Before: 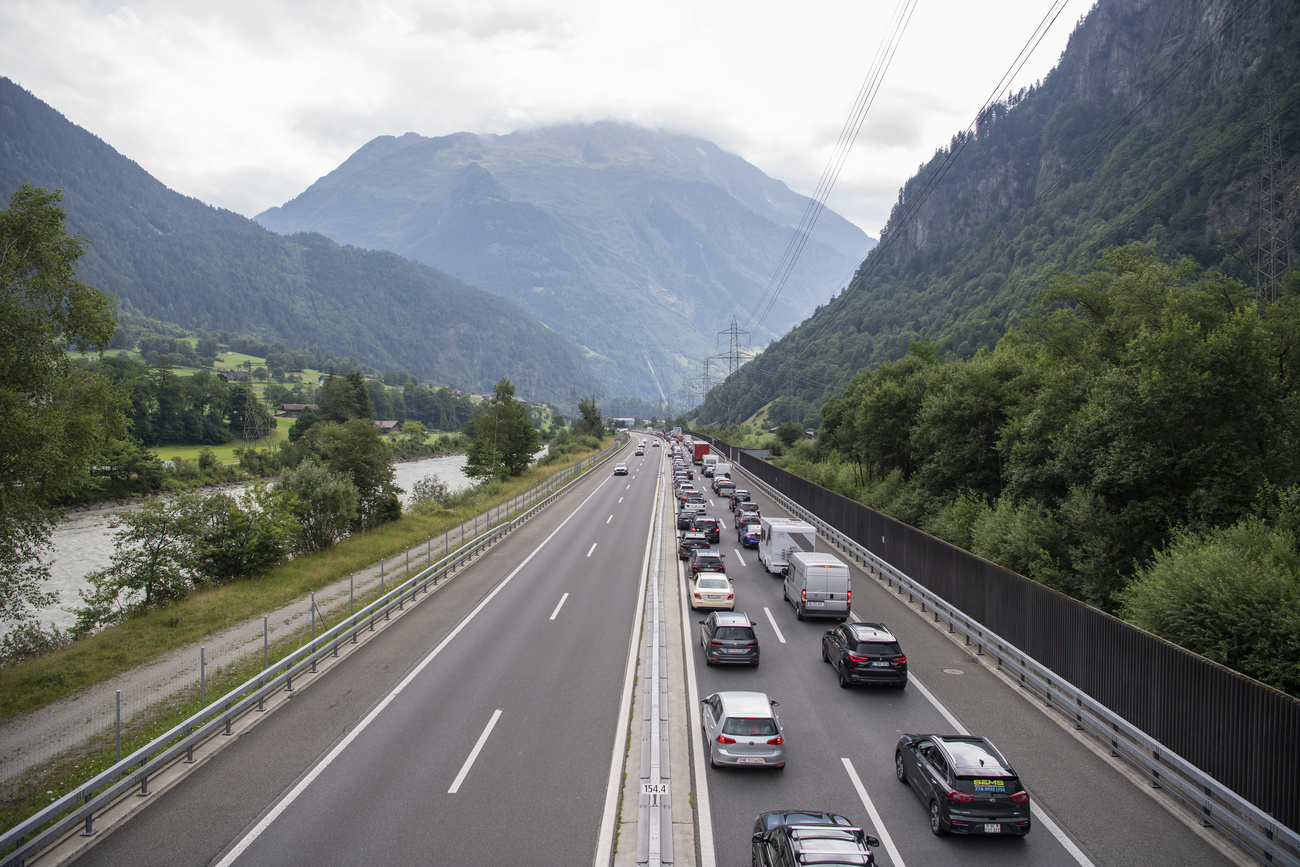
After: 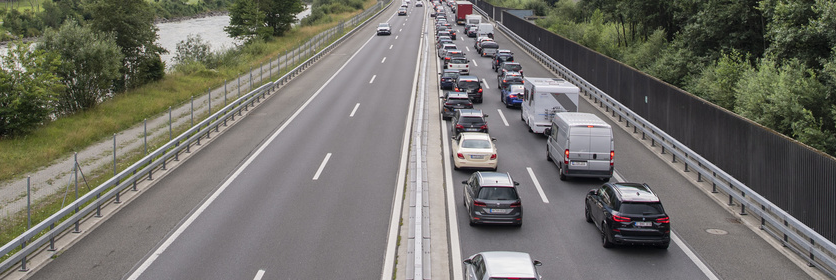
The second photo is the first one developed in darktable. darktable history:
shadows and highlights: shadows 59.4, soften with gaussian
crop: left 18.235%, top 50.828%, right 17.446%, bottom 16.87%
